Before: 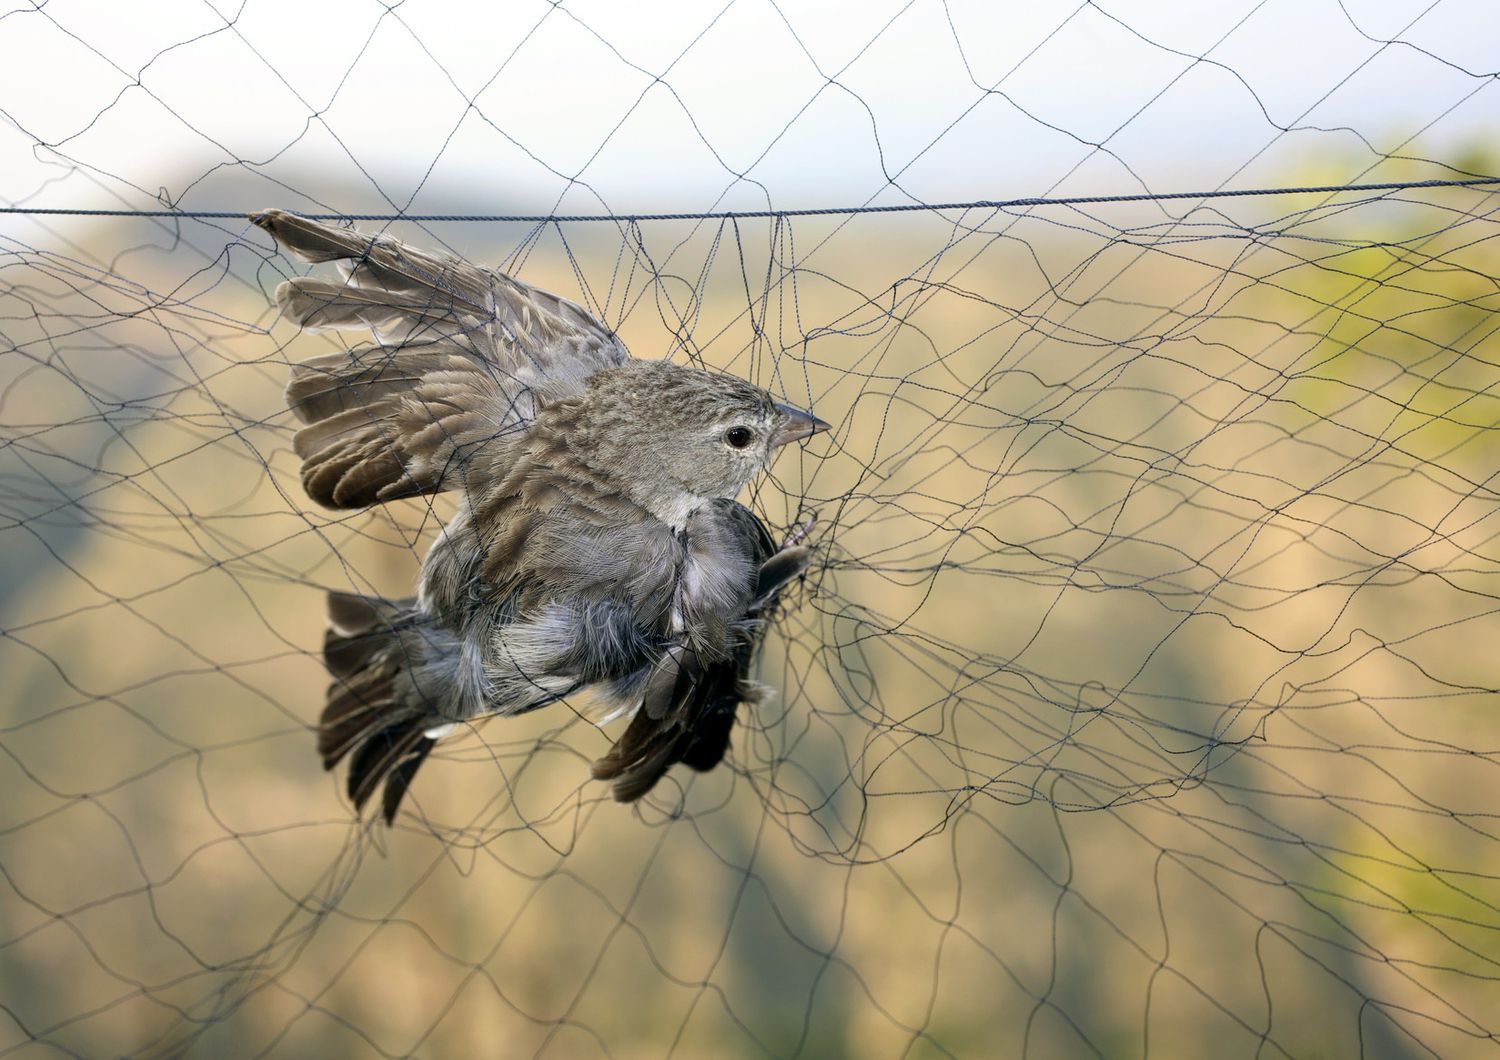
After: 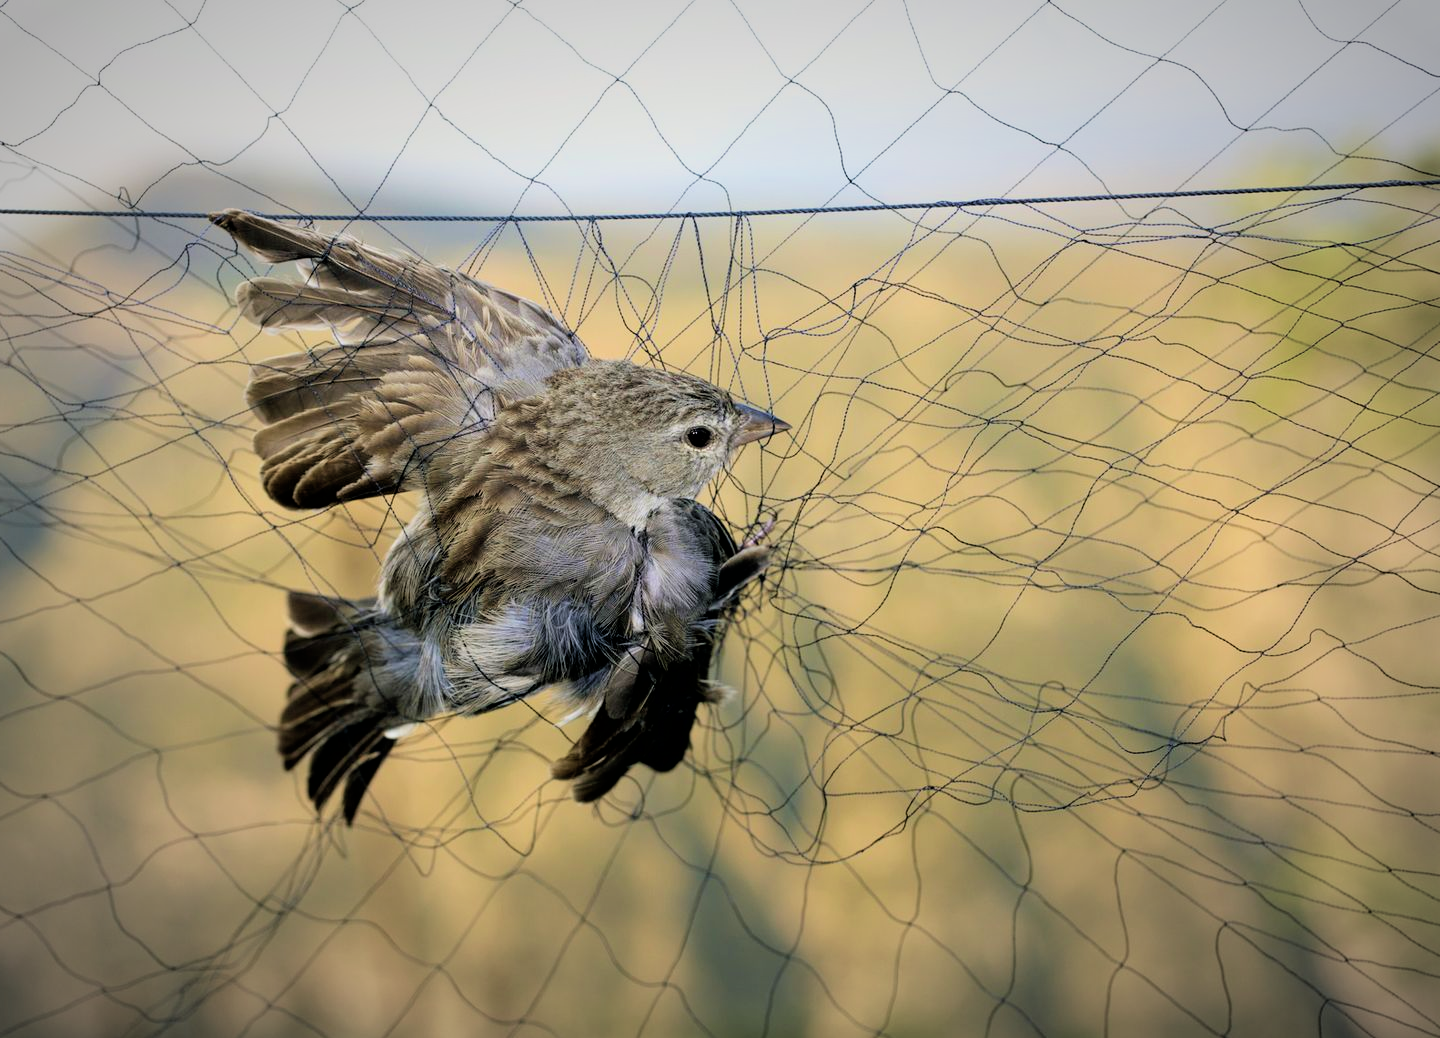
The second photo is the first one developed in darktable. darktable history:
vignetting: fall-off start 67.6%, fall-off radius 66.81%, automatic ratio true, unbound false
crop and rotate: left 2.682%, right 1.263%, bottom 1.987%
velvia: strength 44.7%
filmic rgb: black relative exposure -11.84 EV, white relative exposure 5.46 EV, threshold 5.99 EV, hardness 4.49, latitude 49.29%, contrast 1.145, enable highlight reconstruction true
